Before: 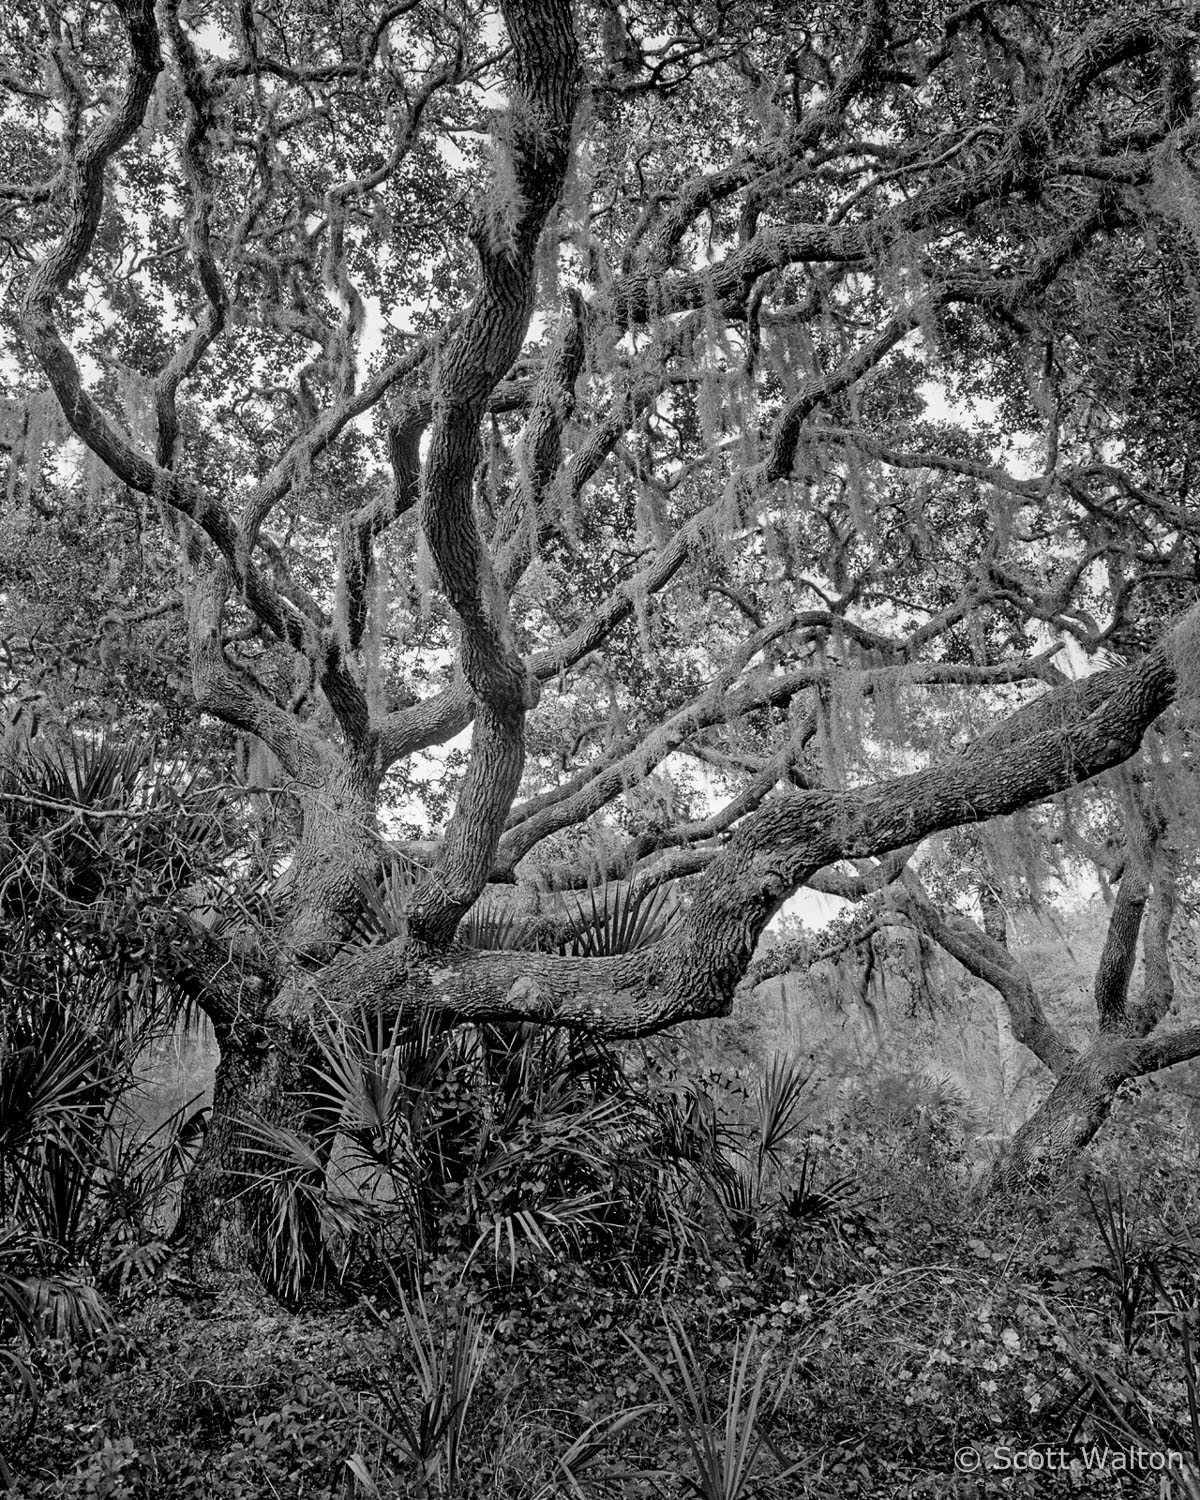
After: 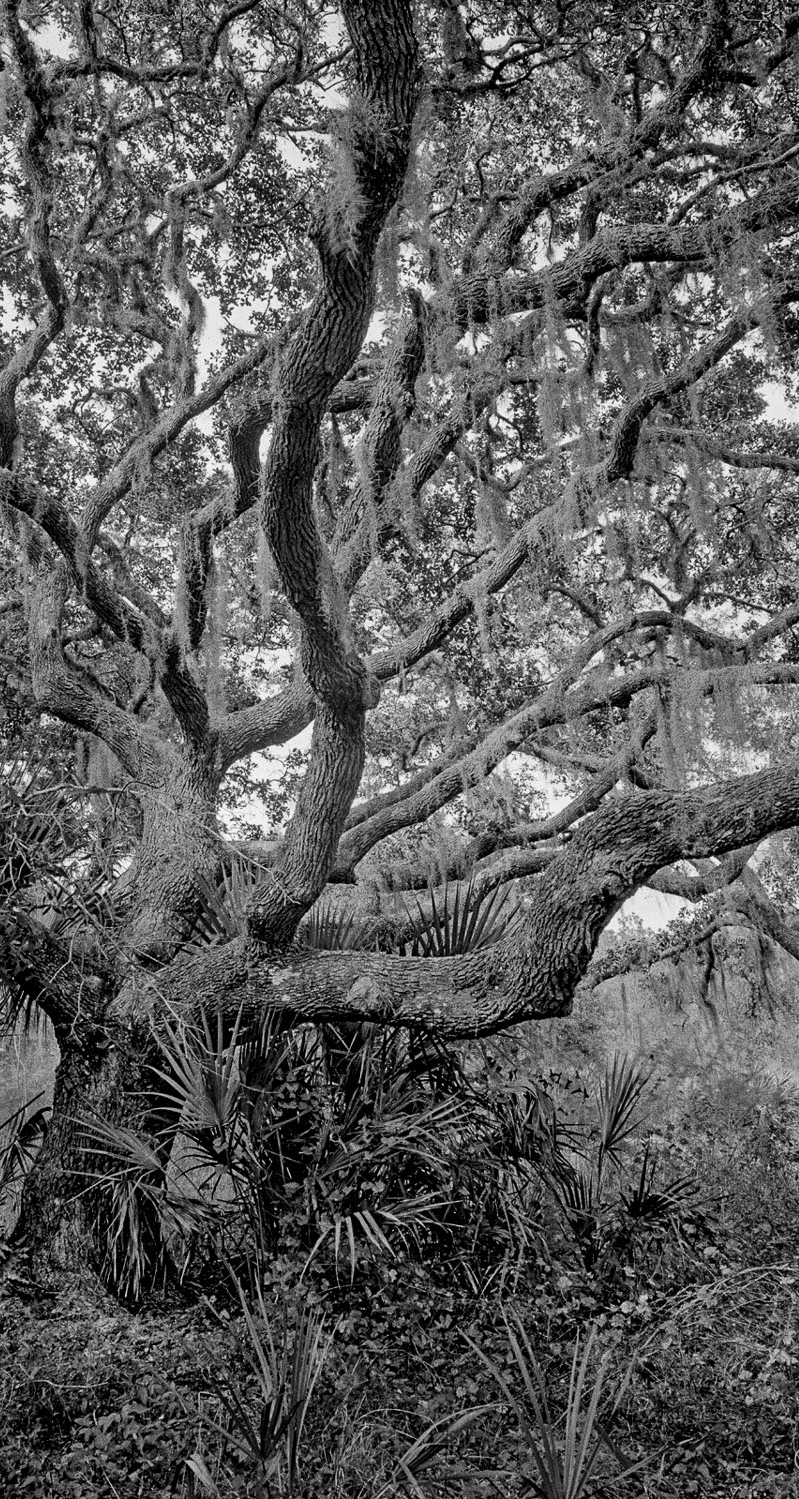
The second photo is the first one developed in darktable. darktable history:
color calibration: output gray [0.18, 0.41, 0.41, 0], gray › normalize channels true, illuminant same as pipeline (D50), adaptation XYZ, x 0.346, y 0.359, gamut compression 0
crop and rotate: left 13.342%, right 19.991%
grain: coarseness 0.09 ISO, strength 40%
